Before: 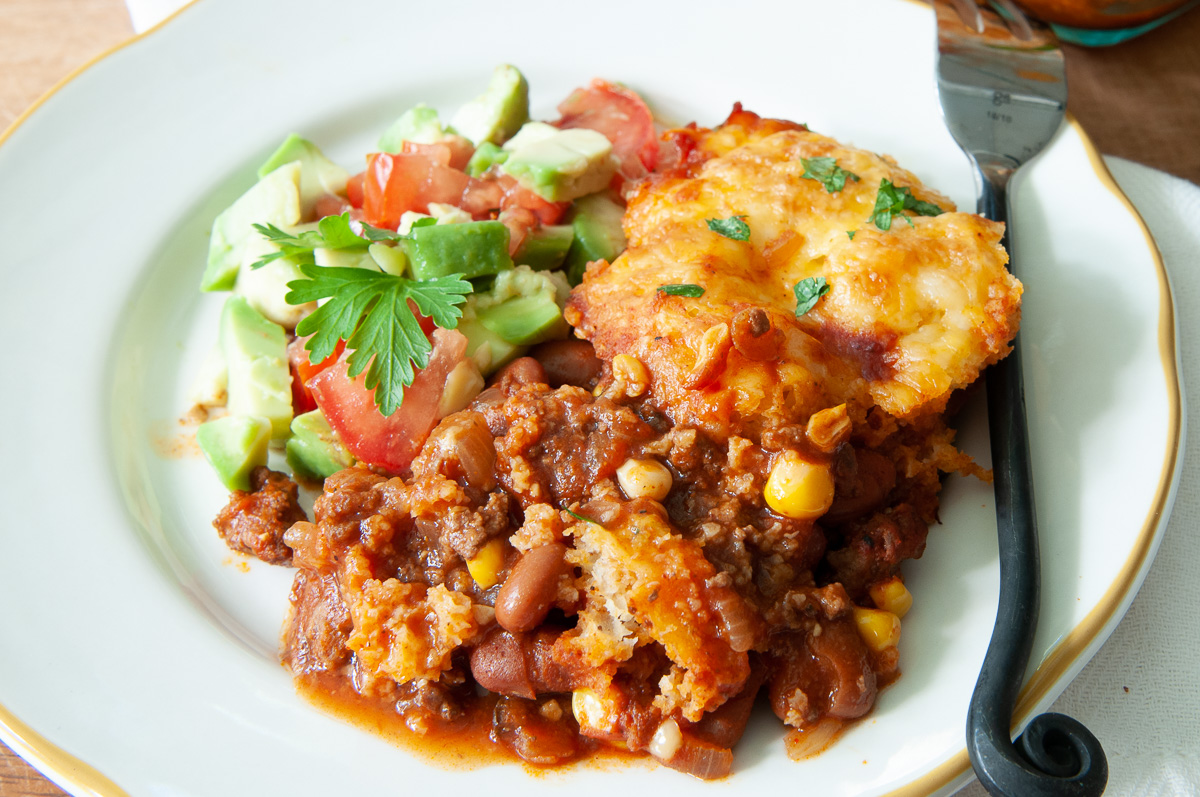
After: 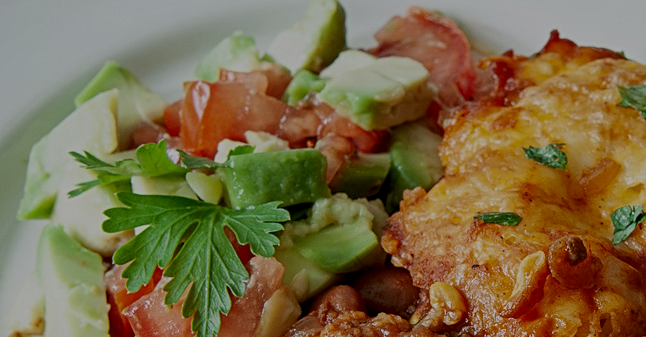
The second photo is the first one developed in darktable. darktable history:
exposure: black level correction 0.001, exposure -0.125 EV, compensate exposure bias true, compensate highlight preservation false
crop: left 15.306%, top 9.065%, right 30.789%, bottom 48.638%
contrast equalizer: y [[0.5, 0.5, 0.5, 0.539, 0.64, 0.611], [0.5 ×6], [0.5 ×6], [0 ×6], [0 ×6]]
local contrast: on, module defaults
